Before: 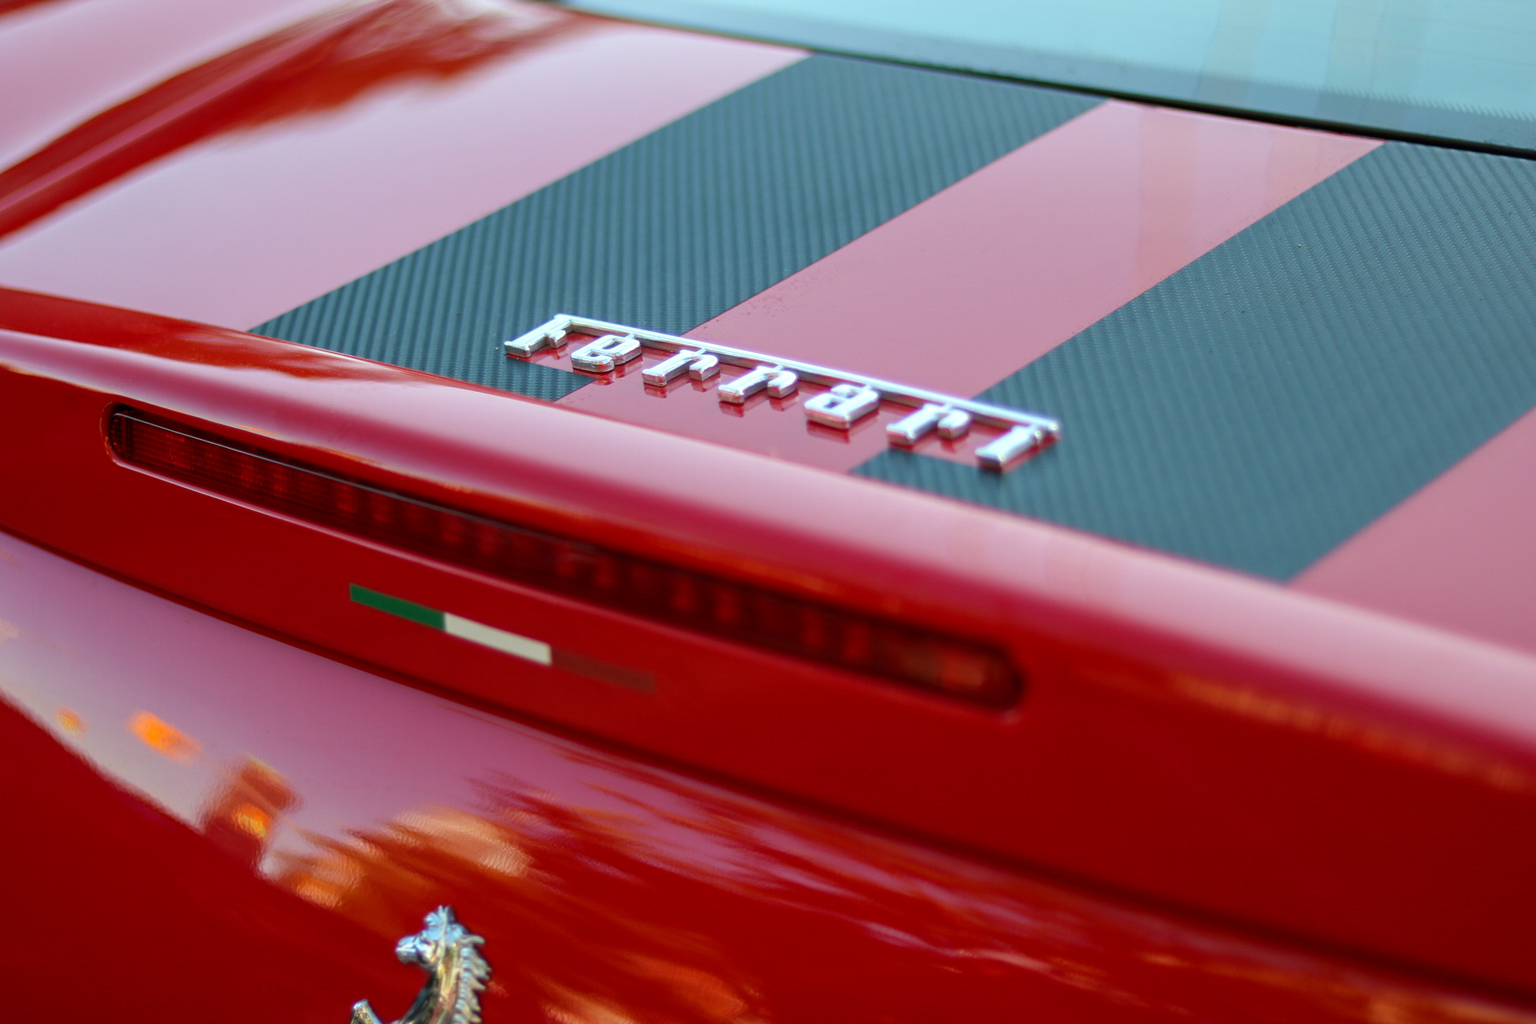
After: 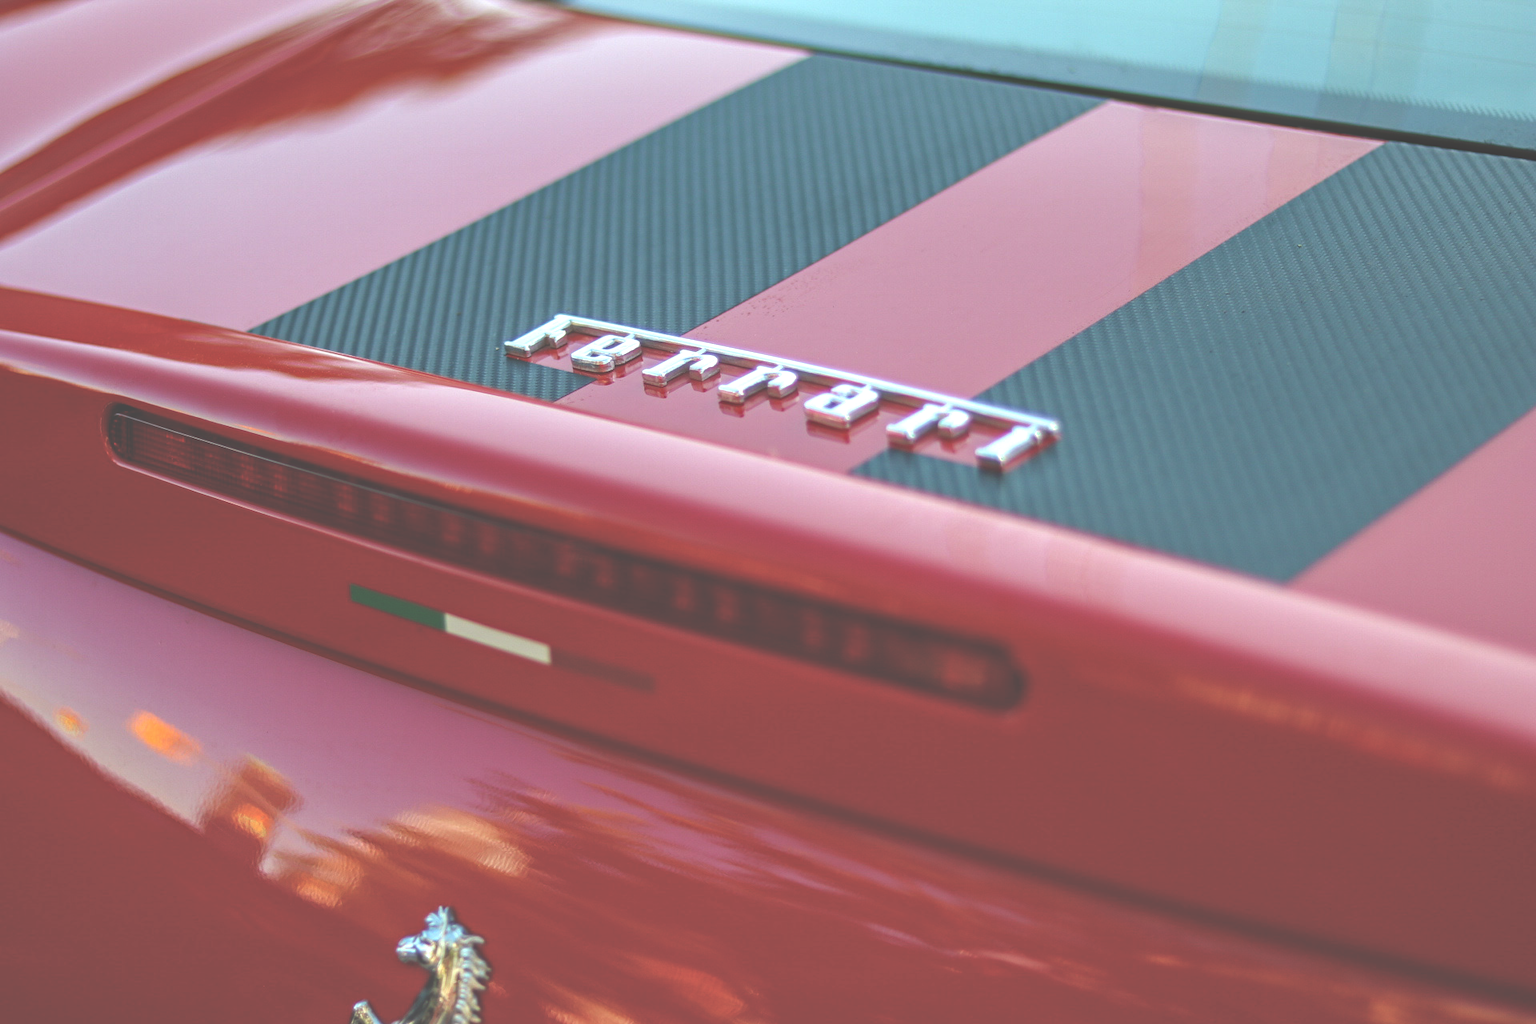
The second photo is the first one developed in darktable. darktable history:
local contrast: detail 130%
exposure: black level correction -0.086, compensate highlight preservation false
haze removal: strength 0.28, distance 0.25, compatibility mode true, adaptive false
